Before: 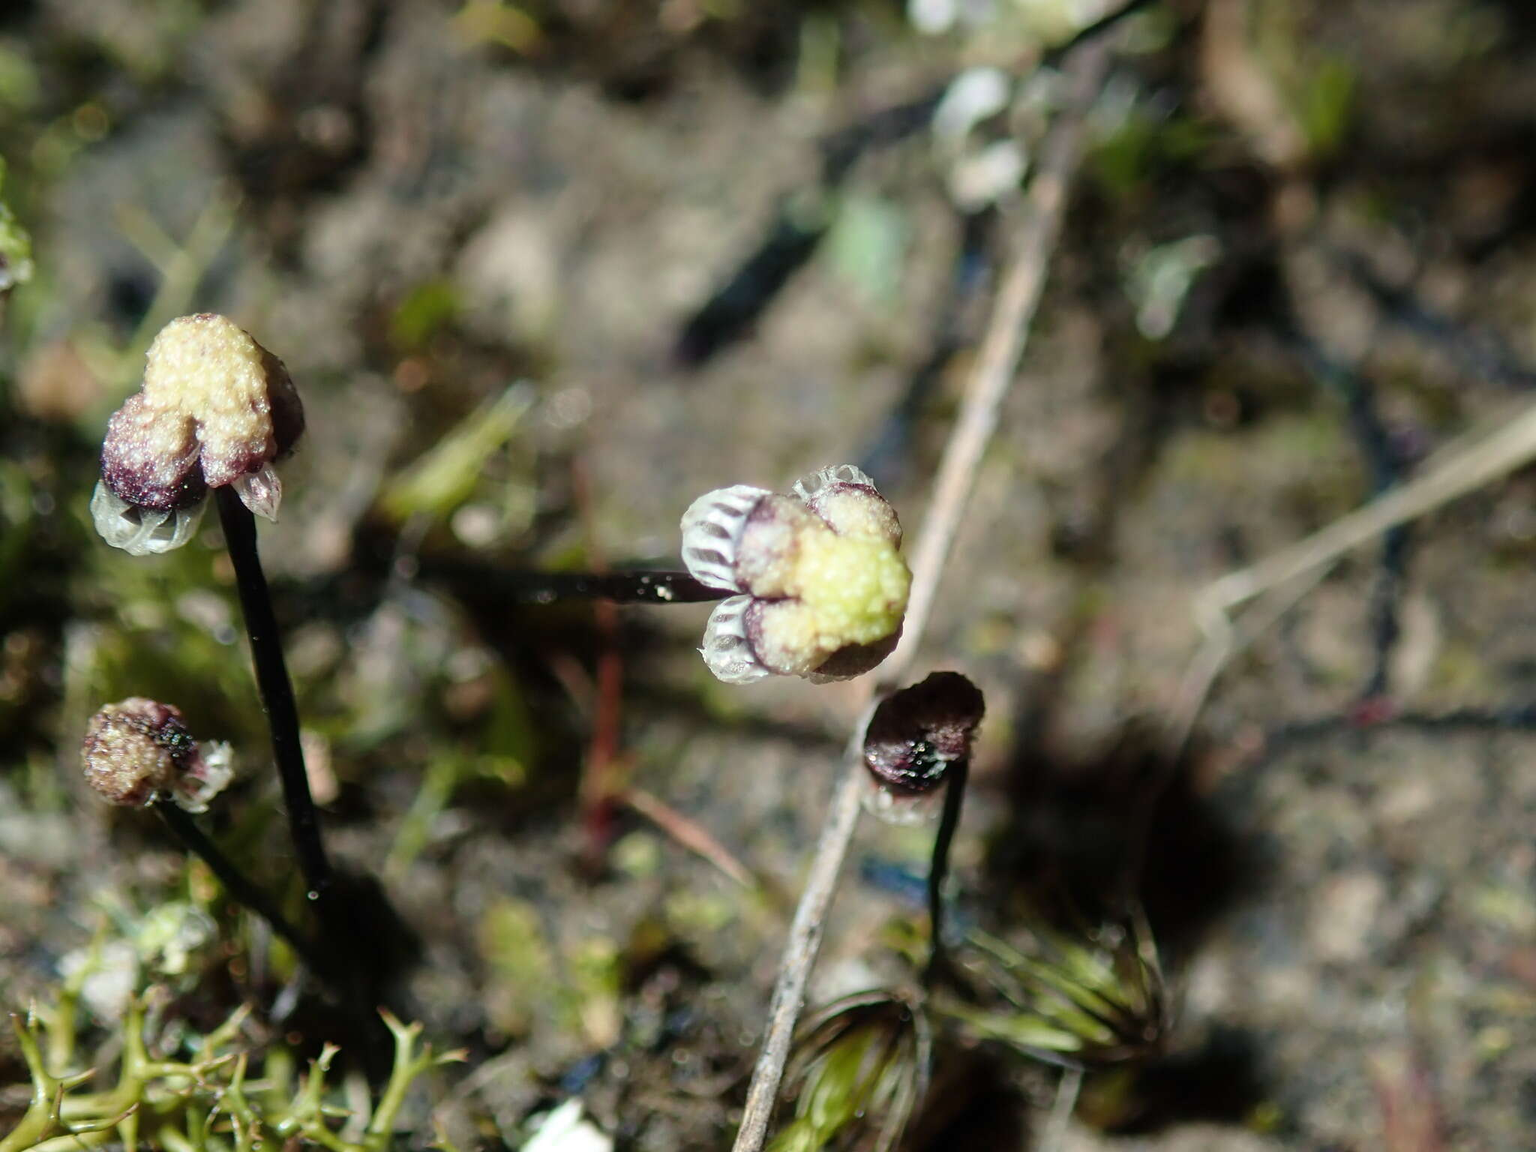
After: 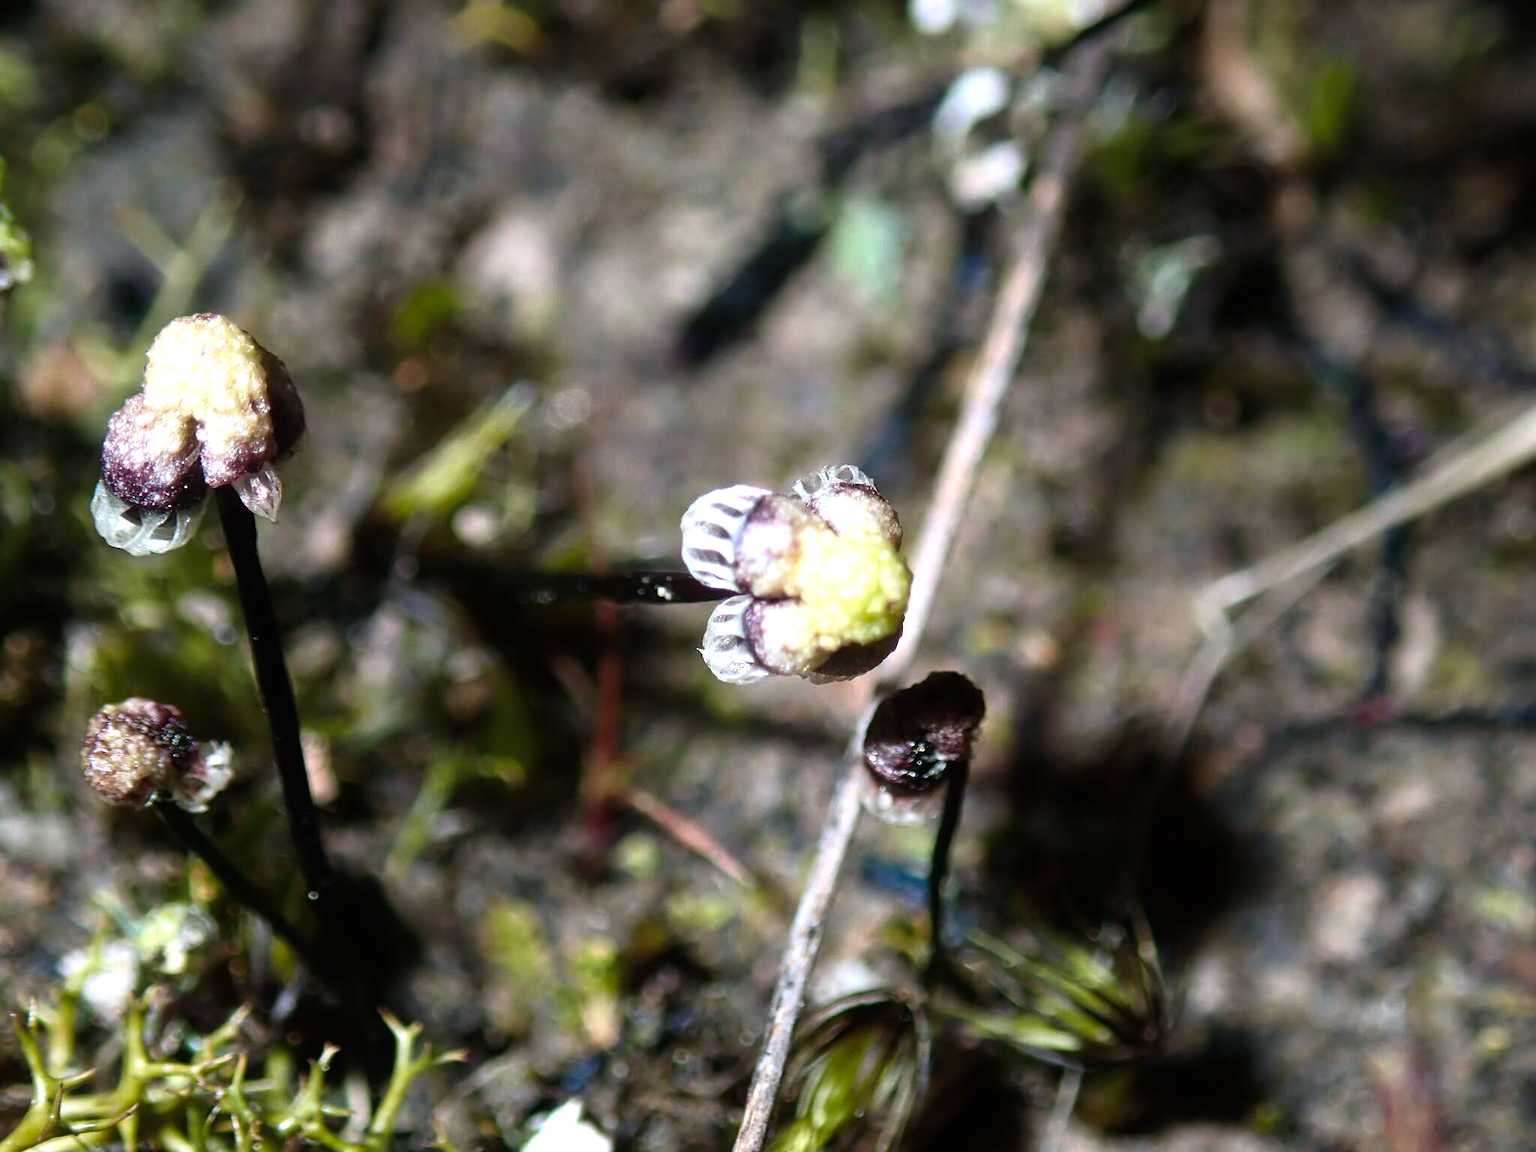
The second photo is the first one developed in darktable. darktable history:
color balance rgb: perceptual brilliance grading › highlights 14.29%, perceptual brilliance grading › mid-tones -5.92%, perceptual brilliance grading › shadows -26.83%, global vibrance 31.18%
white balance: red 1.004, blue 1.096
